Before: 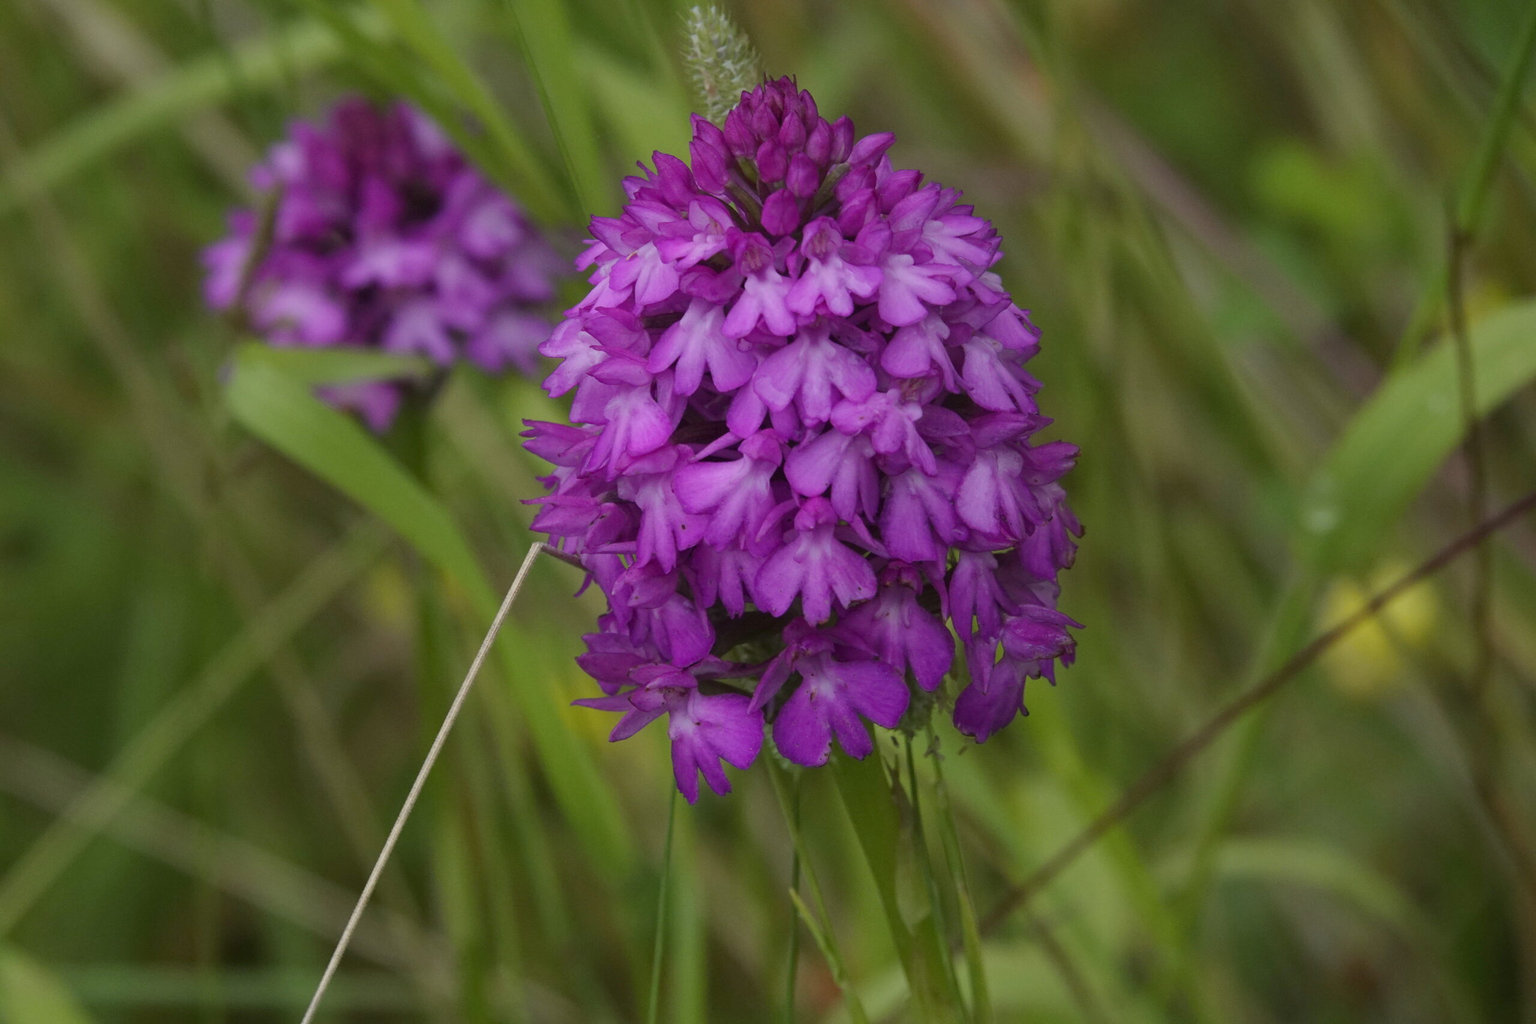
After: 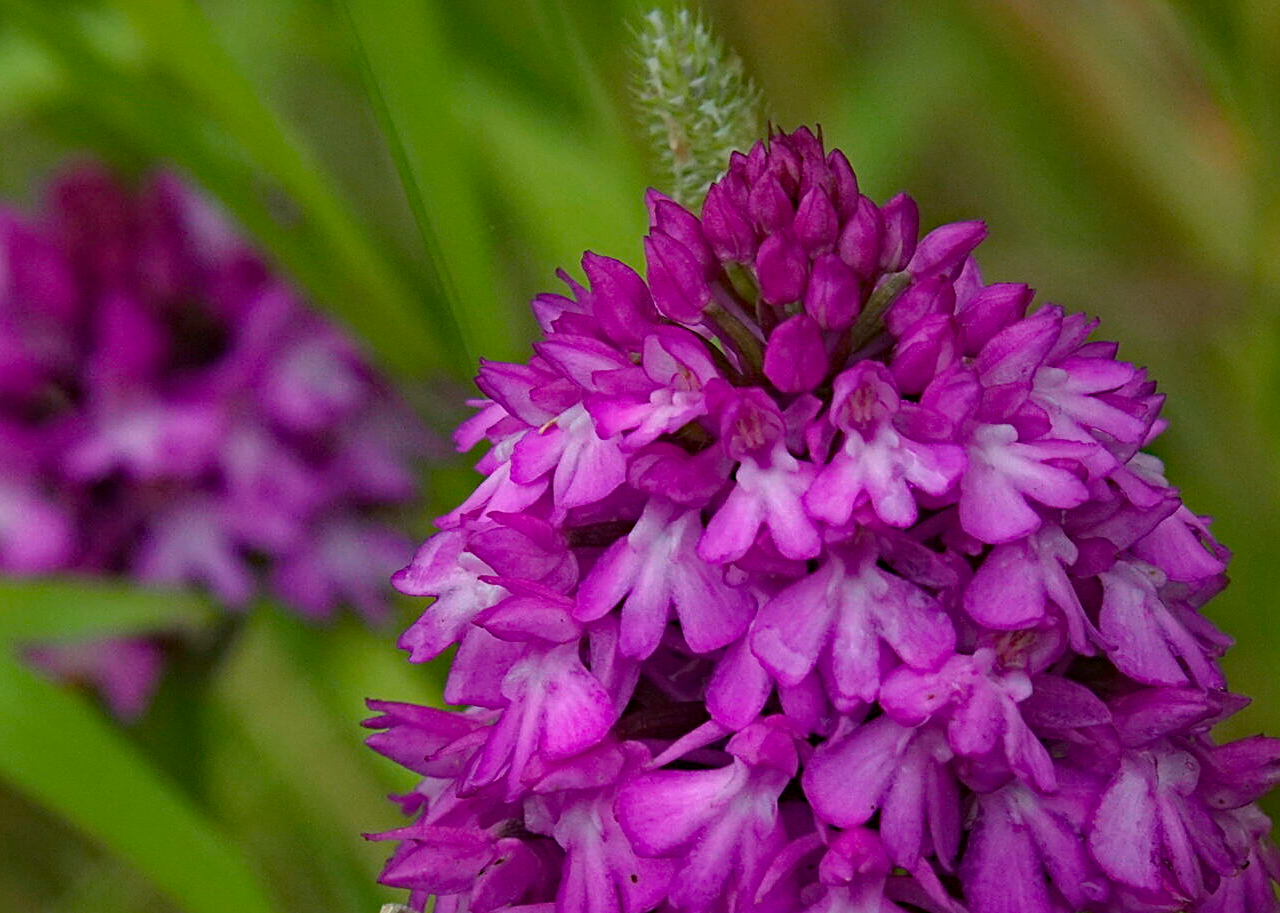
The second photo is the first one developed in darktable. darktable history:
tone equalizer: on, module defaults
crop: left 19.757%, right 30.238%, bottom 46.49%
sharpen: on, module defaults
haze removal: strength 0.487, distance 0.431, compatibility mode true, adaptive false
